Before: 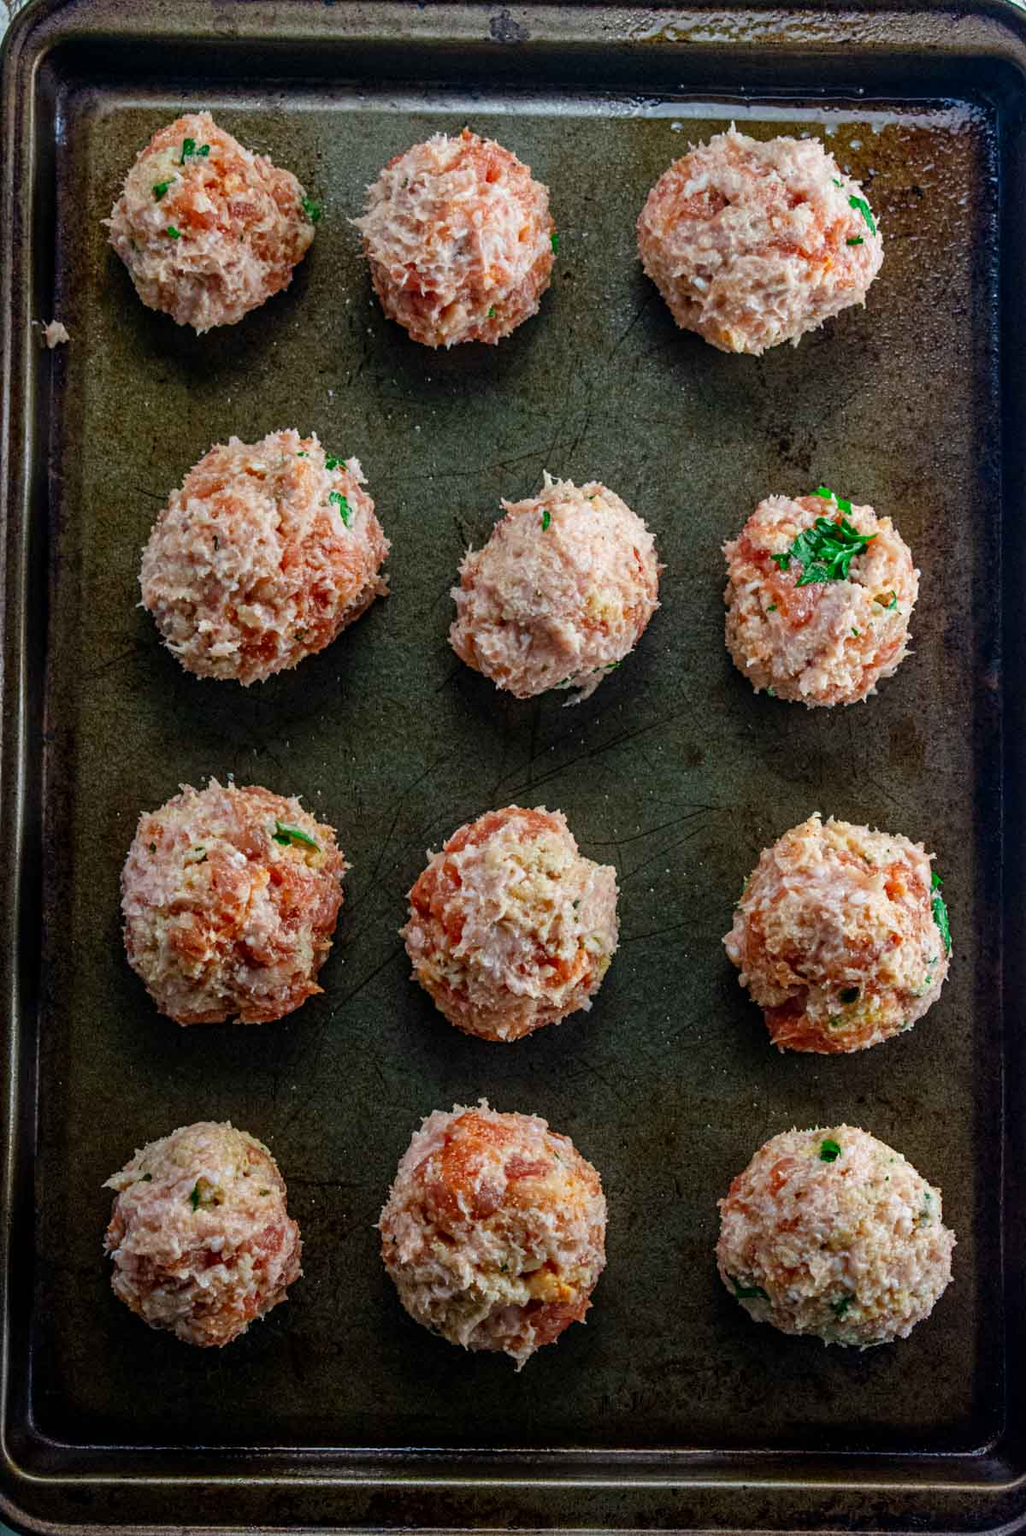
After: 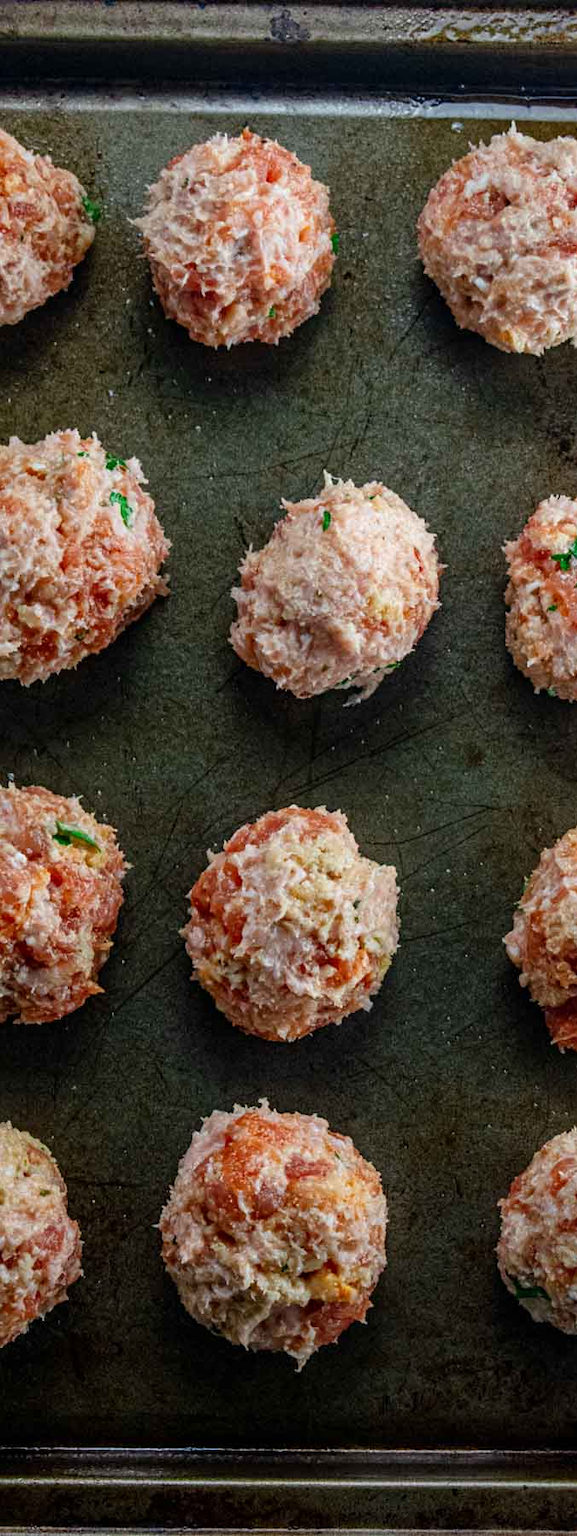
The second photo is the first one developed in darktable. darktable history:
crop: left 21.484%, right 22.206%
